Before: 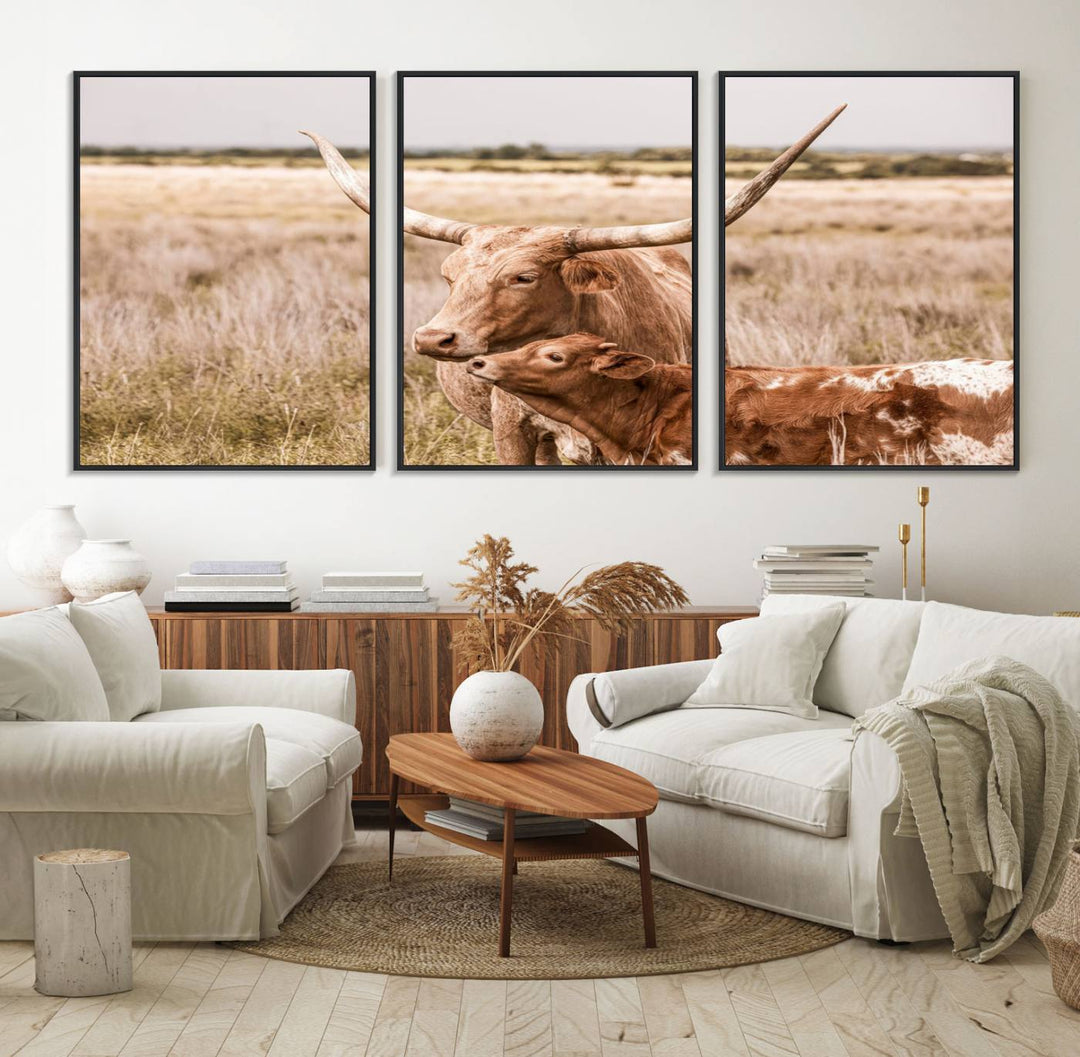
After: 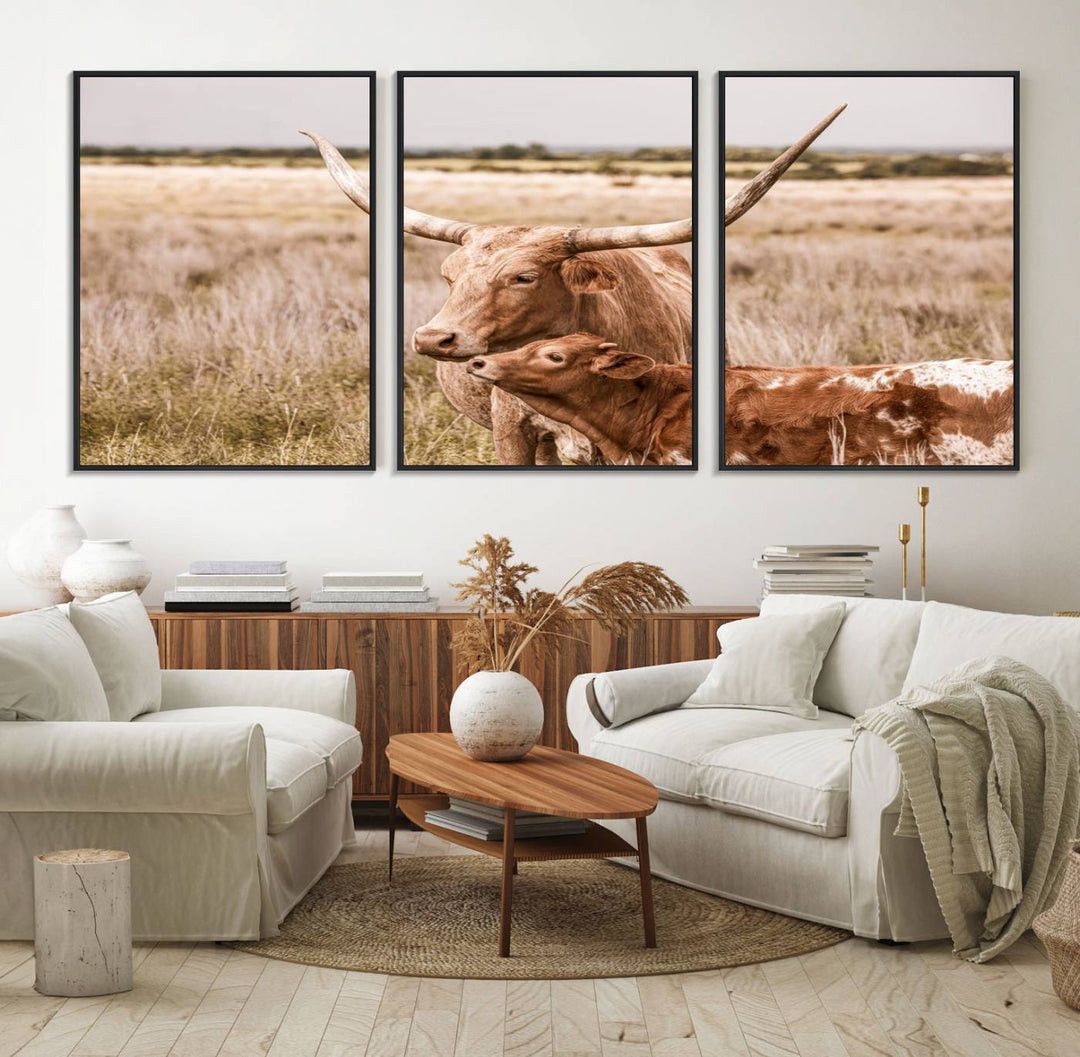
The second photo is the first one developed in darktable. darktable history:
shadows and highlights: shadows 37.73, highlights -27.87, highlights color adjustment 73.14%, soften with gaussian
